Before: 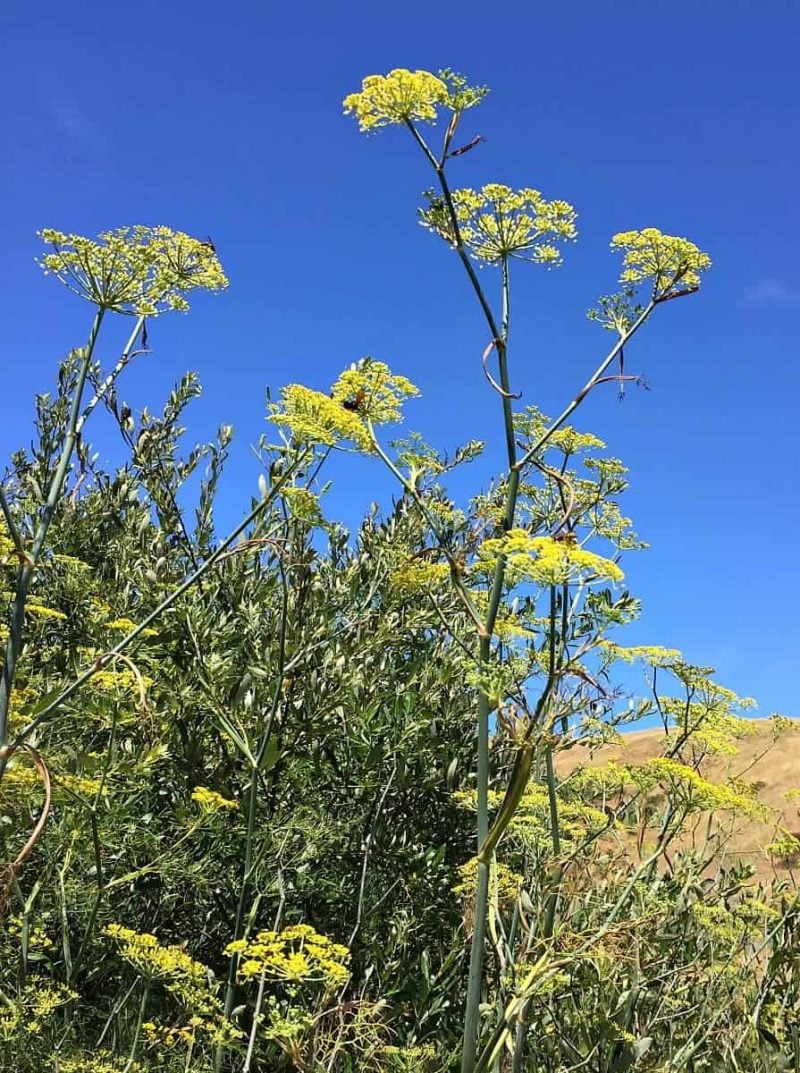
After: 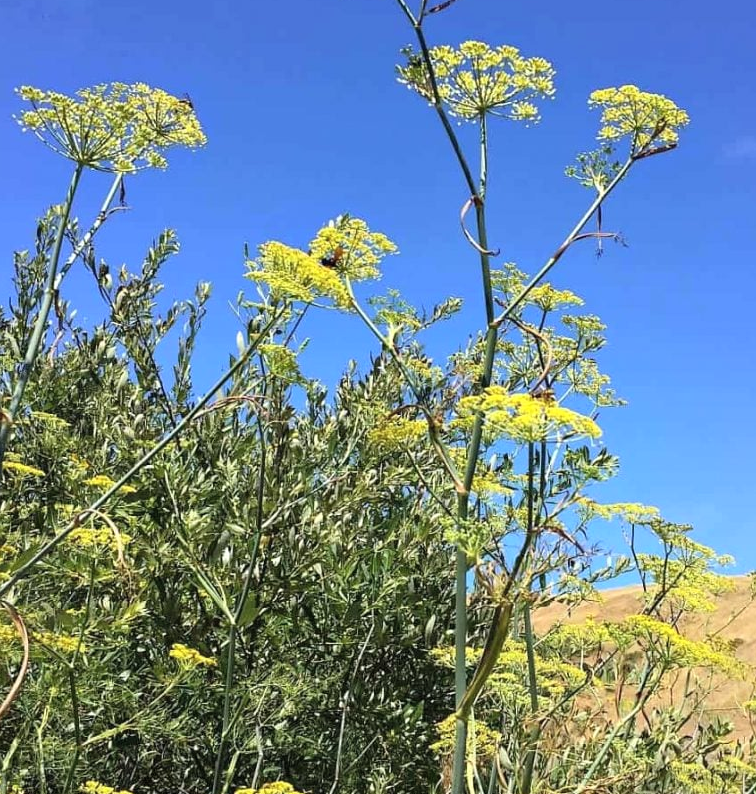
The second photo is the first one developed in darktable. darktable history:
crop and rotate: left 2.955%, top 13.388%, right 2.517%, bottom 12.584%
contrast brightness saturation: contrast 0.05, brightness 0.063, saturation 0.011
exposure: exposure 0.129 EV, compensate exposure bias true, compensate highlight preservation false
